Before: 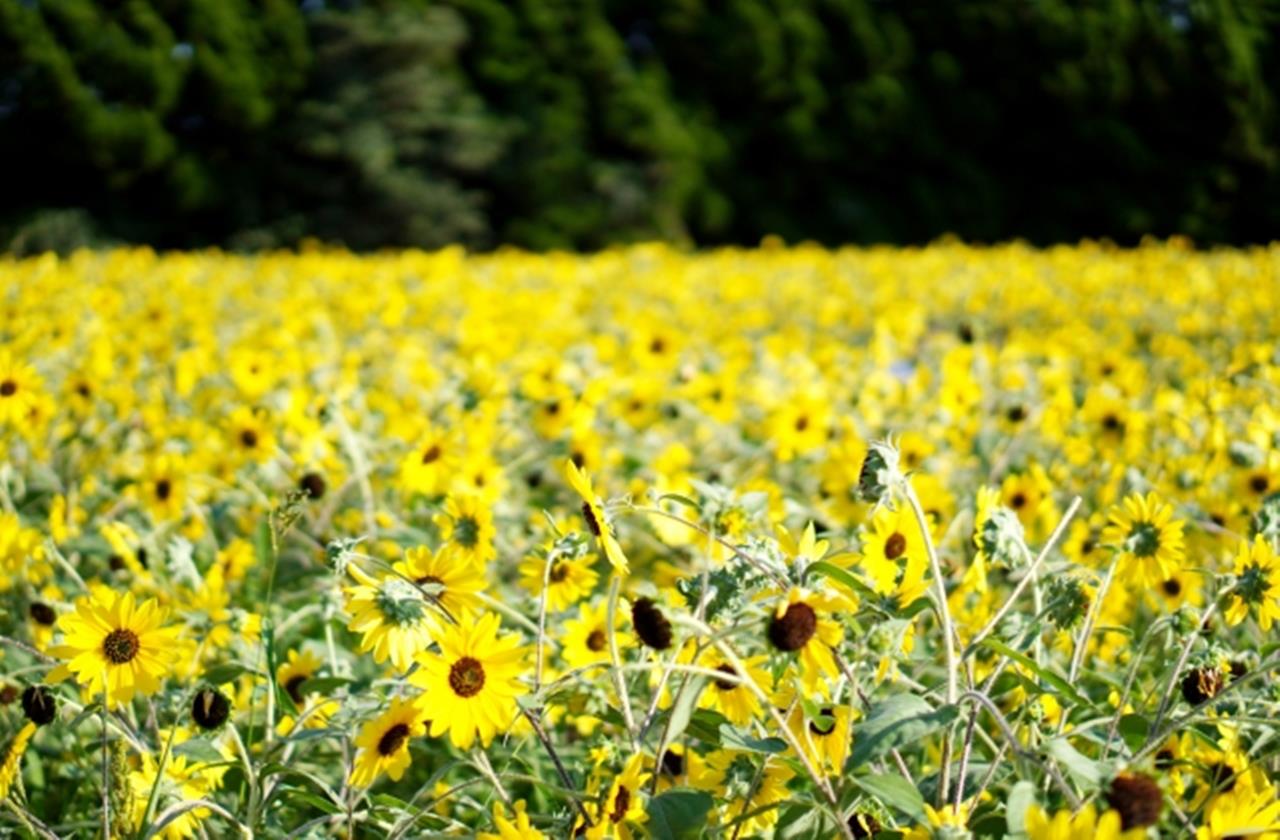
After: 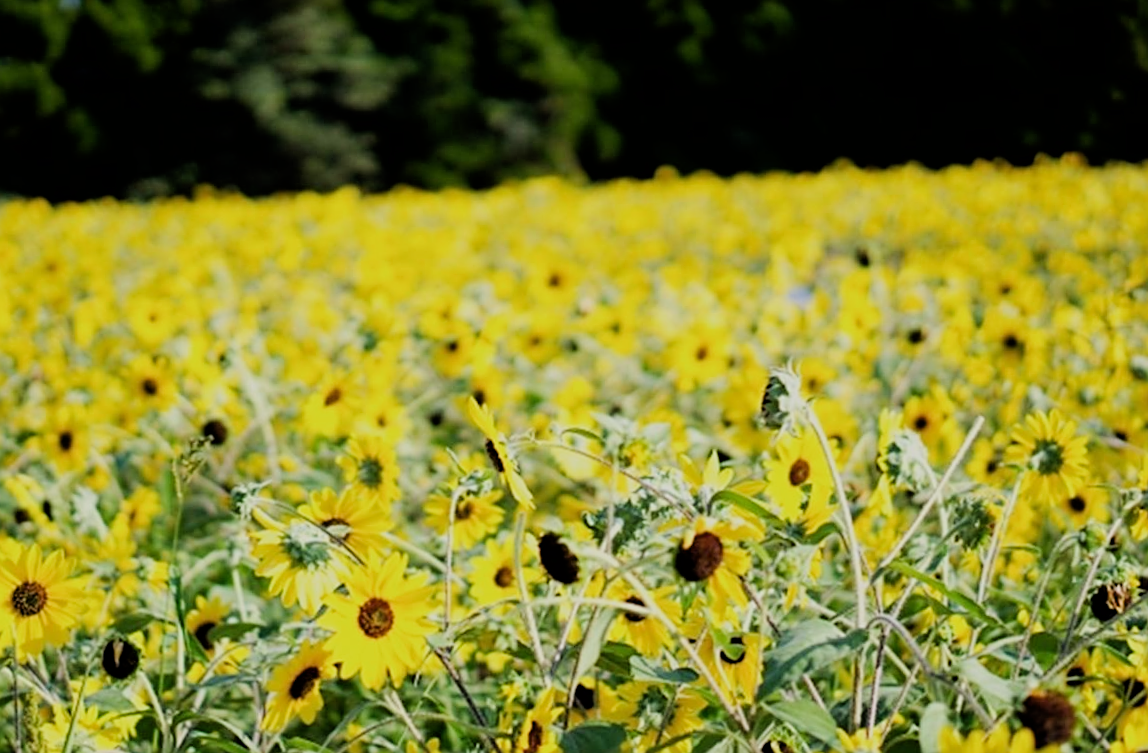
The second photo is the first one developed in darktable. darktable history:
sharpen: on, module defaults
crop and rotate: angle 1.96°, left 5.673%, top 5.673%
filmic rgb: black relative exposure -6.68 EV, white relative exposure 4.56 EV, hardness 3.25
